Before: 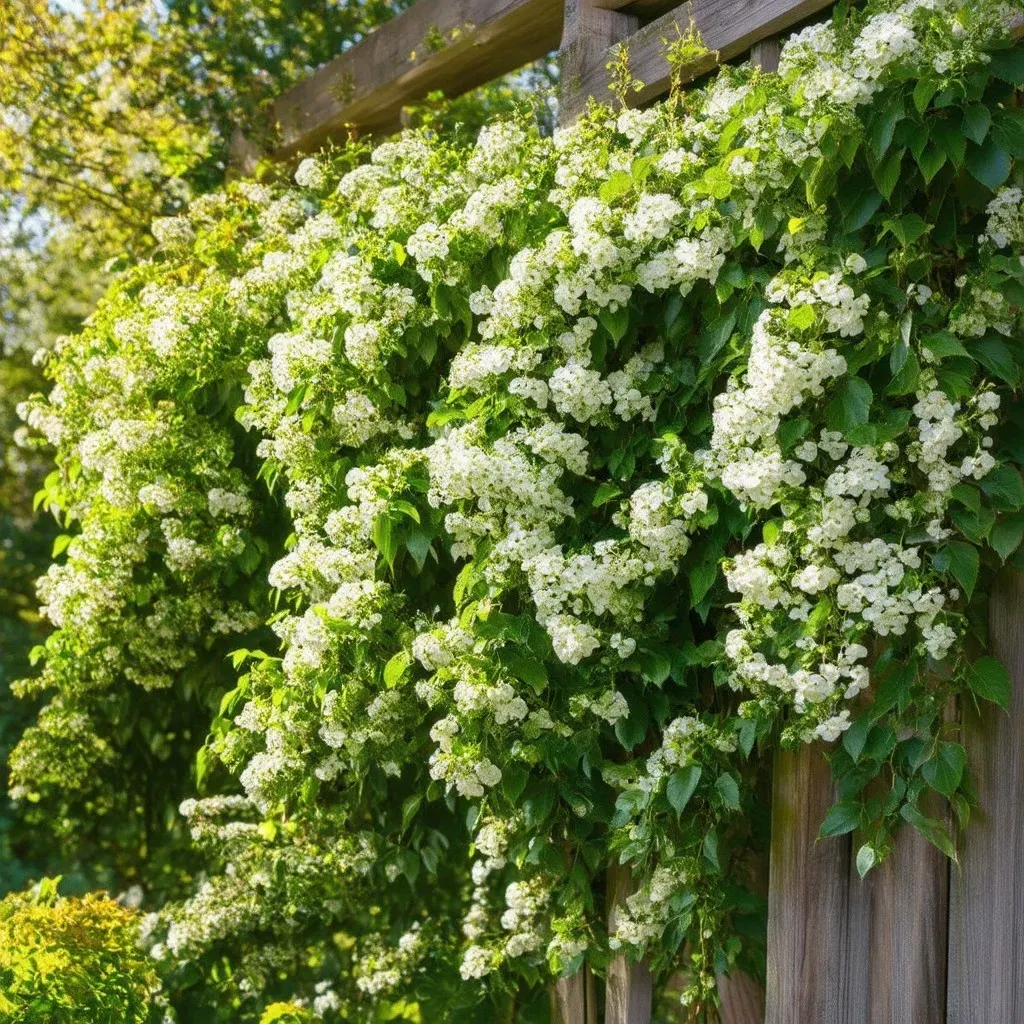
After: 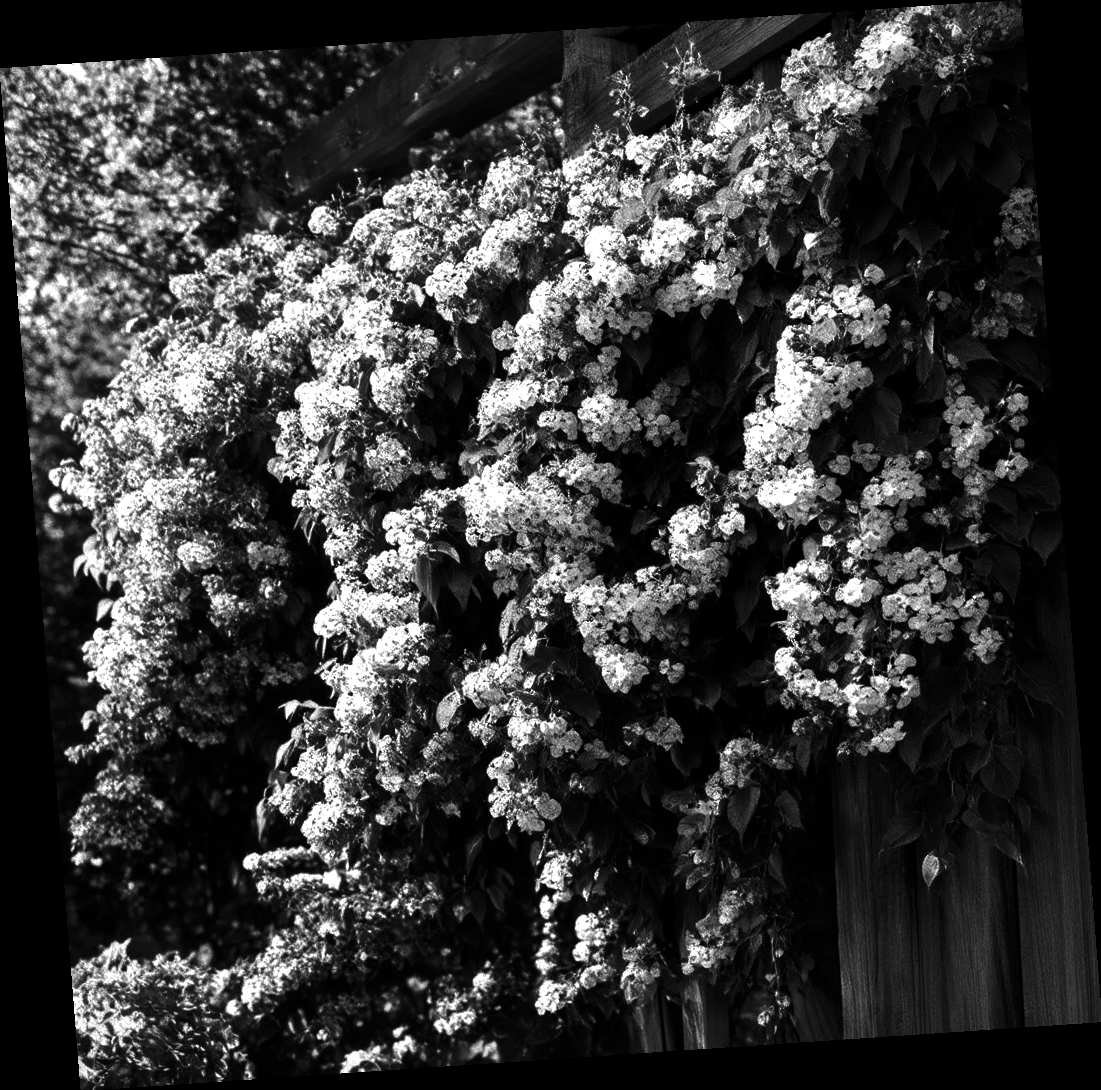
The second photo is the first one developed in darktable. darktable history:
exposure: exposure 0.207 EV, compensate highlight preservation false
tone equalizer: on, module defaults
shadows and highlights: radius 121.13, shadows 21.4, white point adjustment -9.72, highlights -14.39, soften with gaussian
color calibration: illuminant as shot in camera, x 0.37, y 0.382, temperature 4313.32 K
rotate and perspective: rotation -4.2°, shear 0.006, automatic cropping off
white balance: red 1.467, blue 0.684
monochrome: on, module defaults
contrast brightness saturation: brightness -1, saturation 1
